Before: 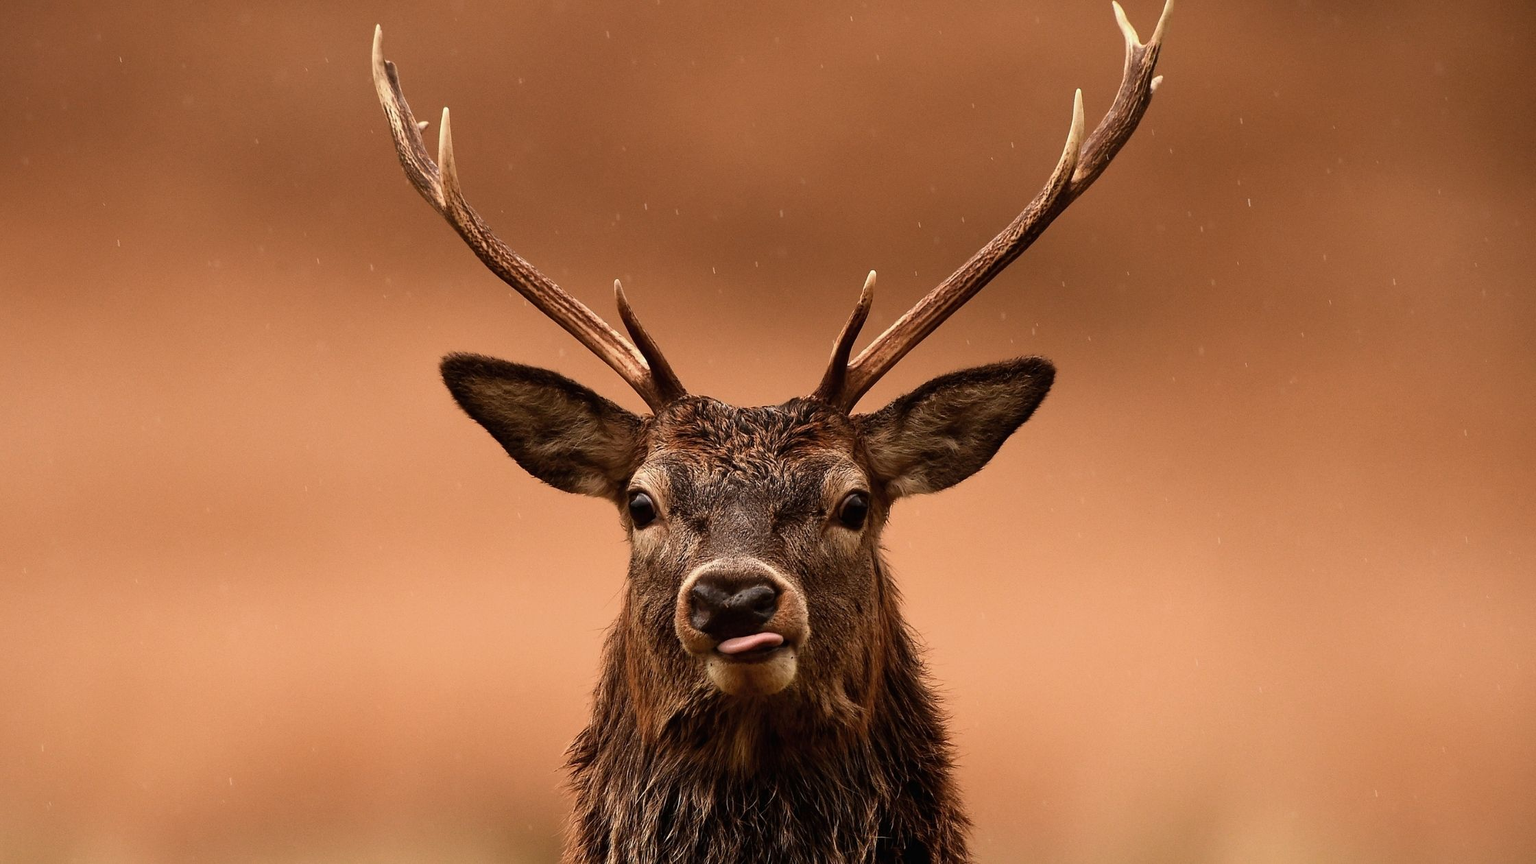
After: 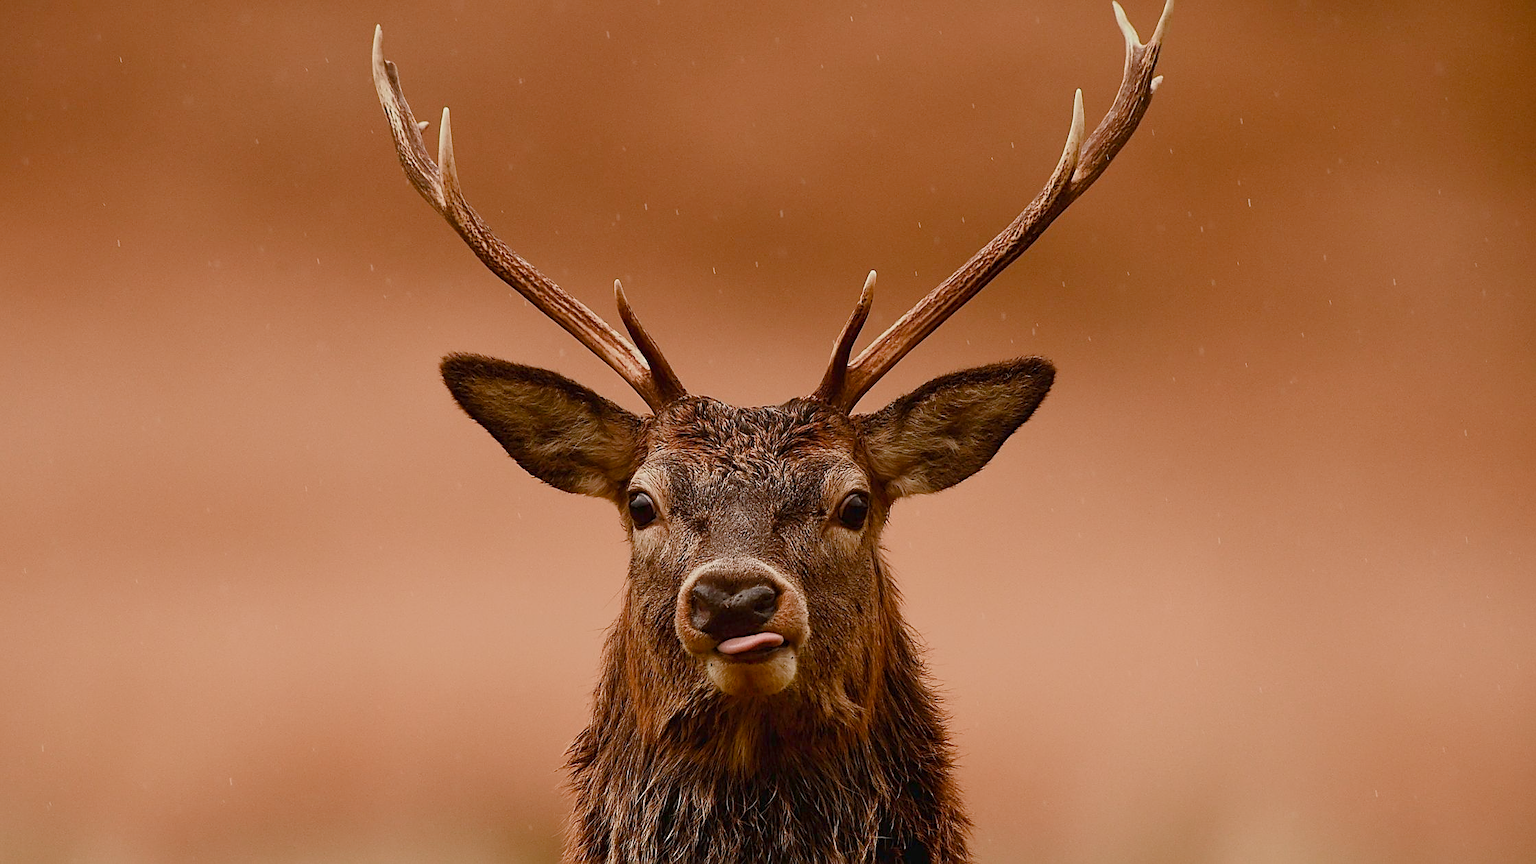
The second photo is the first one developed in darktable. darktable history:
sharpen: on, module defaults
color balance rgb: shadows lift › chroma 1%, shadows lift › hue 113°, highlights gain › chroma 0.2%, highlights gain › hue 333°, perceptual saturation grading › global saturation 20%, perceptual saturation grading › highlights -50%, perceptual saturation grading › shadows 25%, contrast -20%
